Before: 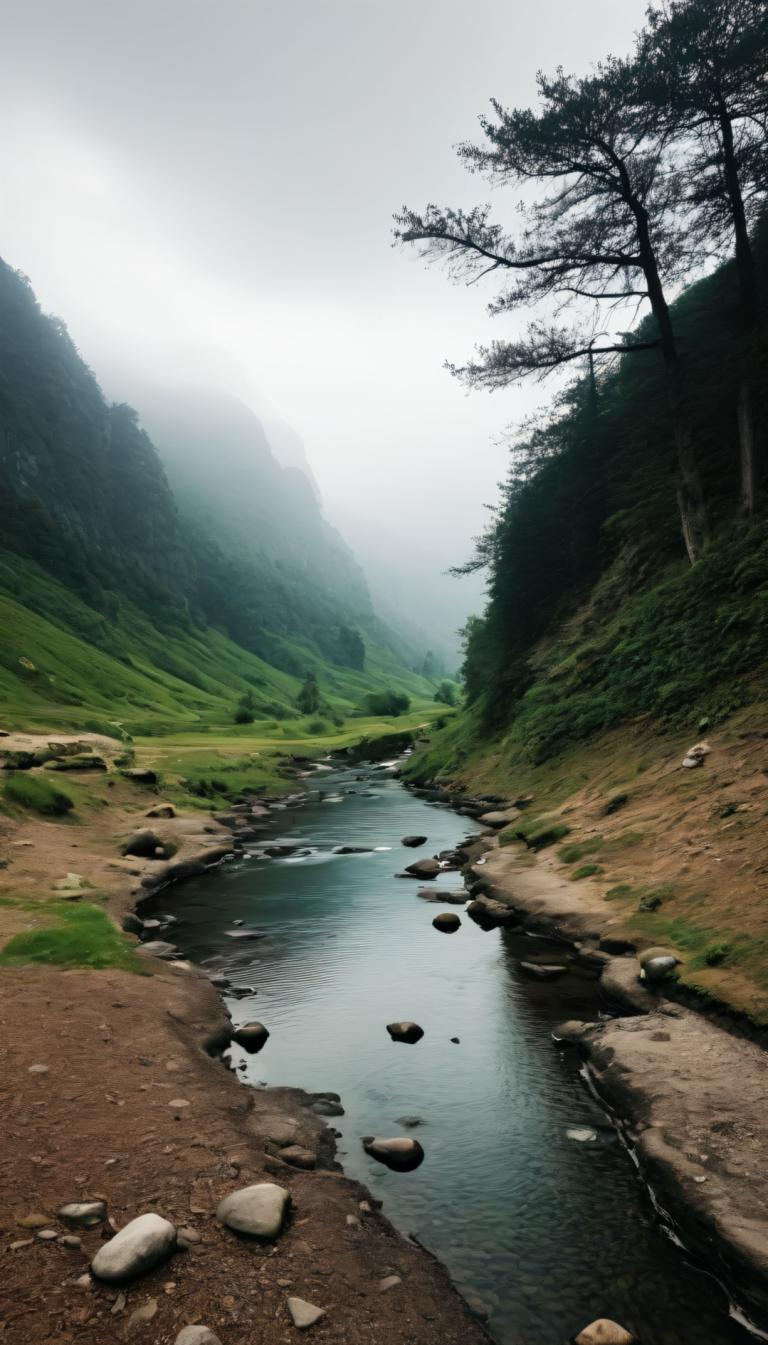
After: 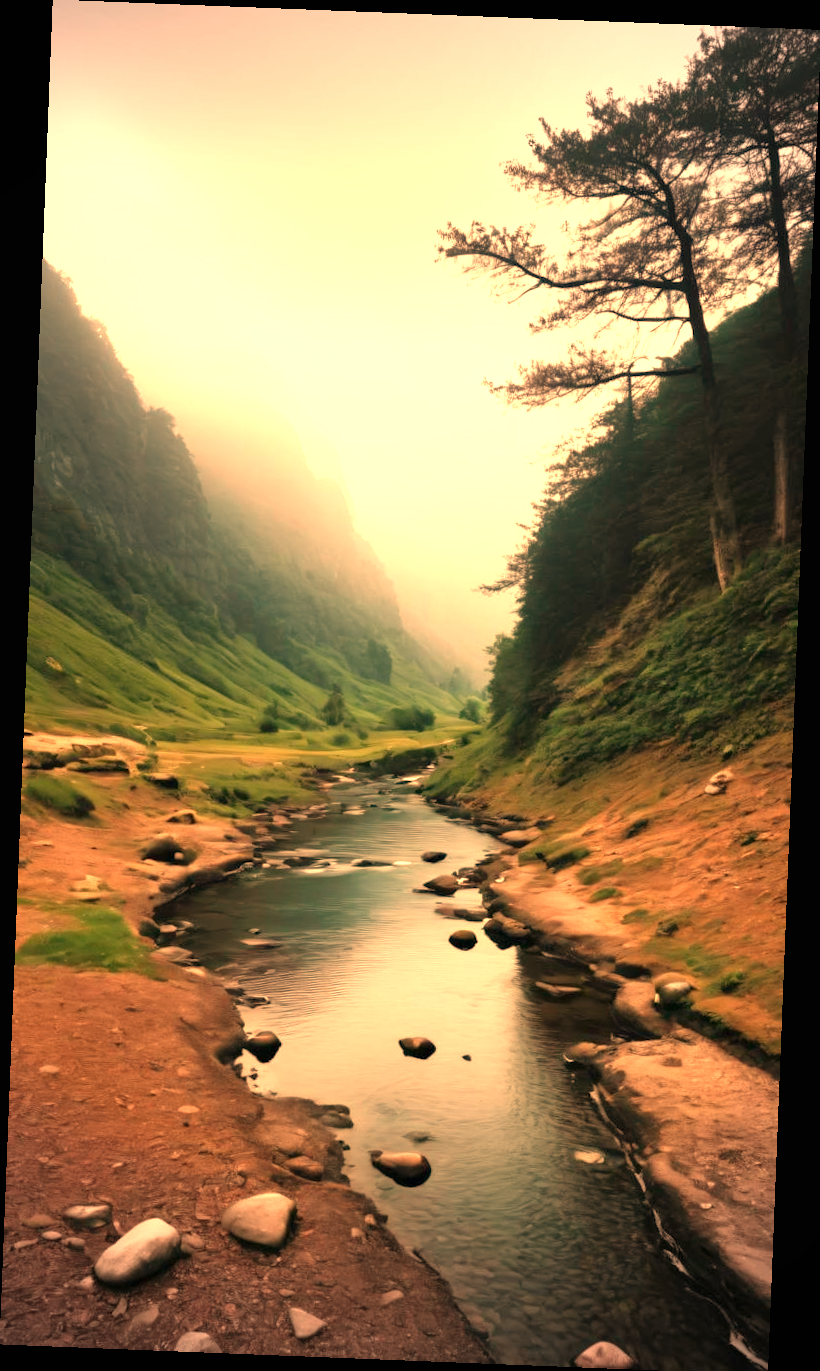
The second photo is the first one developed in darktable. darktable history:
exposure: black level correction 0, exposure 0.953 EV, compensate exposure bias true, compensate highlight preservation false
tone equalizer: -8 EV 0.25 EV, -7 EV 0.417 EV, -6 EV 0.417 EV, -5 EV 0.25 EV, -3 EV -0.25 EV, -2 EV -0.417 EV, -1 EV -0.417 EV, +0 EV -0.25 EV, edges refinement/feathering 500, mask exposure compensation -1.57 EV, preserve details guided filter
rotate and perspective: rotation 2.27°, automatic cropping off
crop: top 0.05%, bottom 0.098%
vignetting: width/height ratio 1.094
white balance: red 1.467, blue 0.684
